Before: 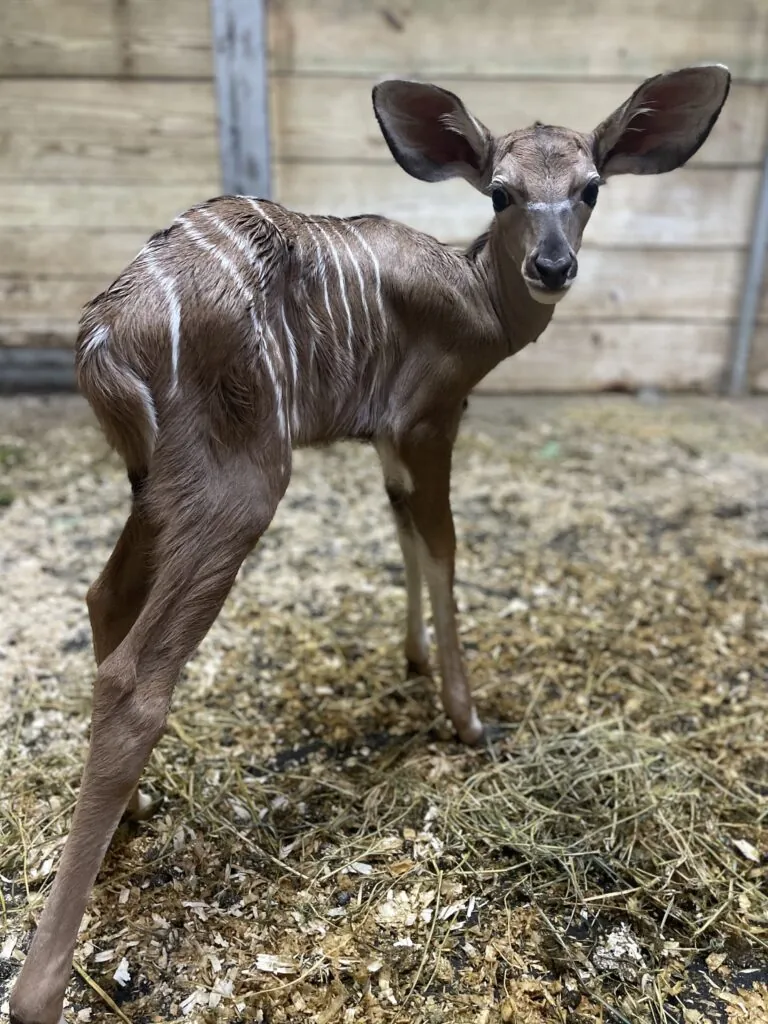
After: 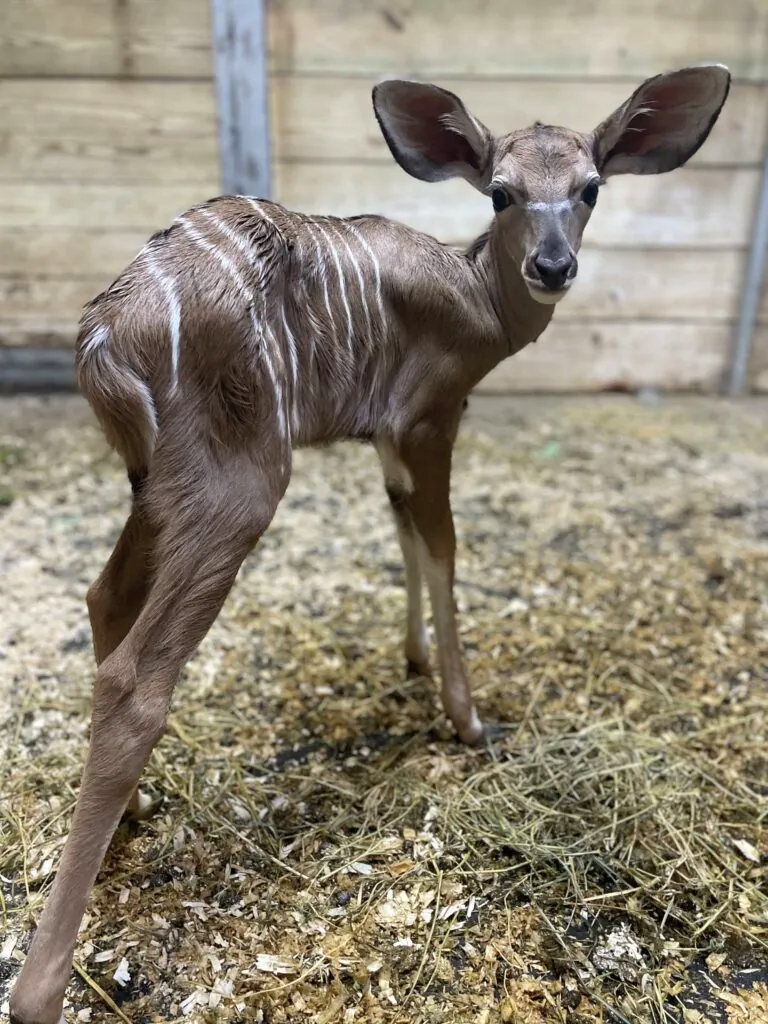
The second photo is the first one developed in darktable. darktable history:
contrast brightness saturation: contrast 0.031, brightness 0.063, saturation 0.122
exposure: black level correction 0.001, compensate exposure bias true, compensate highlight preservation false
contrast equalizer: octaves 7, y [[0.5 ×6], [0.5 ×6], [0.5, 0.5, 0.501, 0.545, 0.707, 0.863], [0 ×6], [0 ×6]]
